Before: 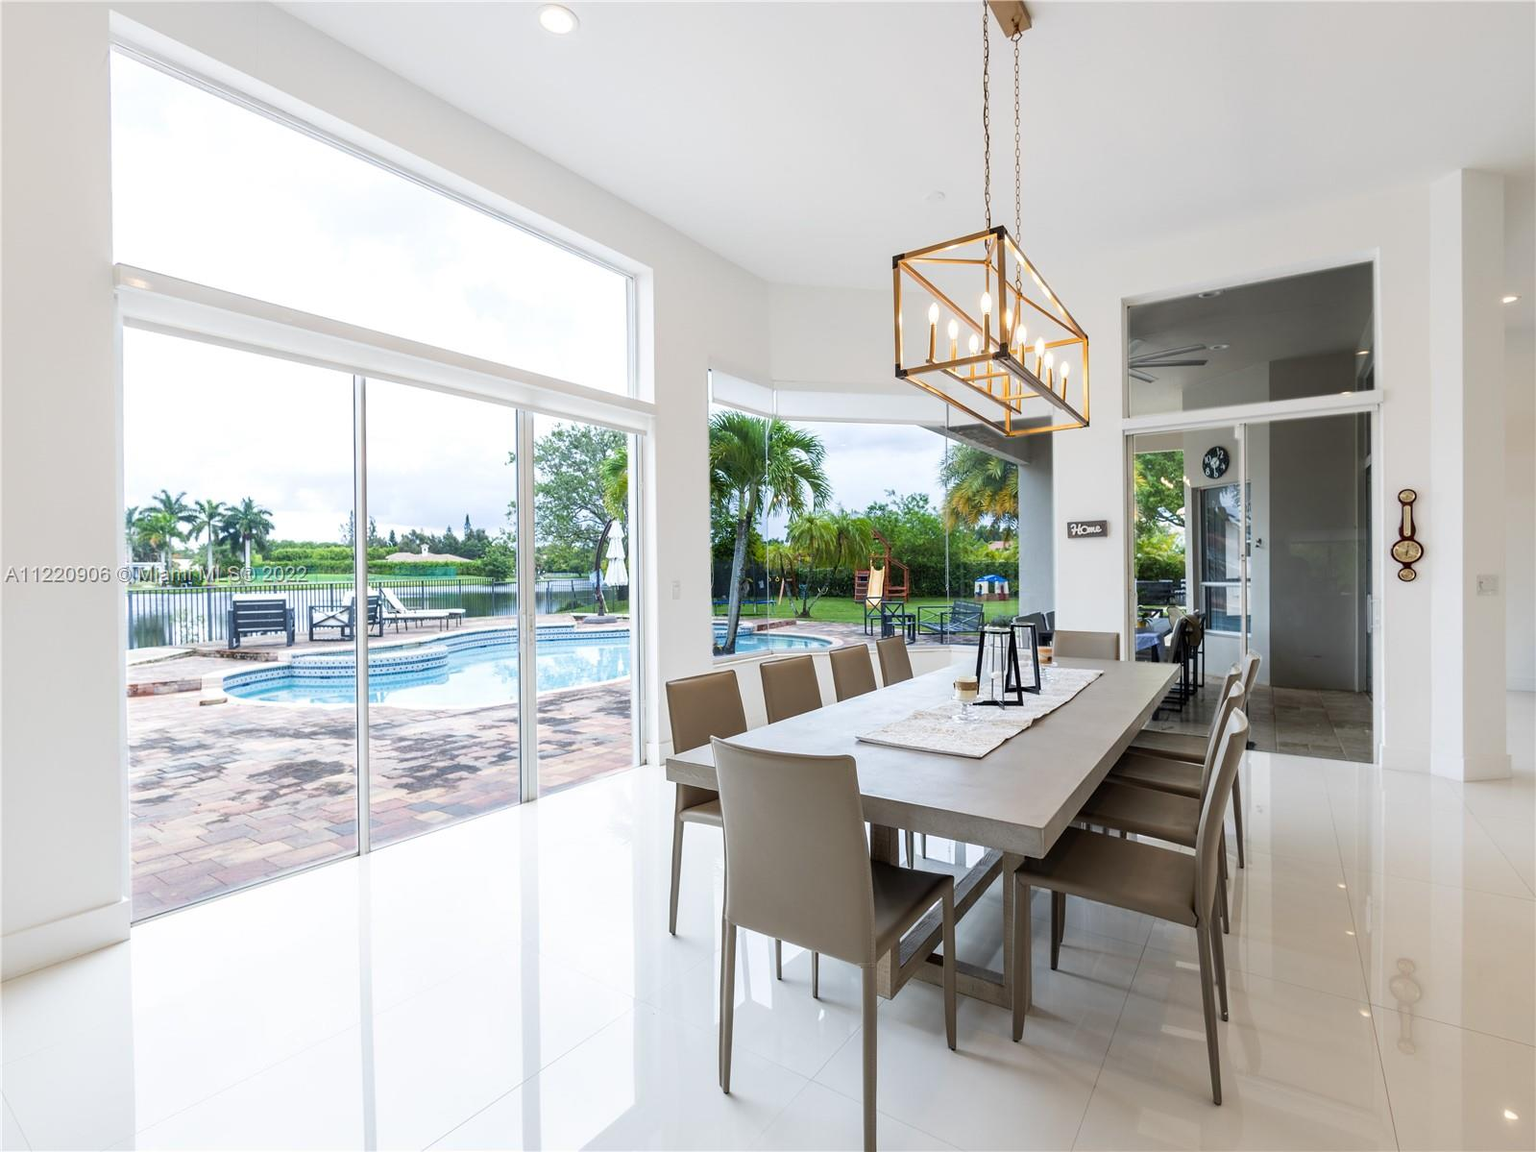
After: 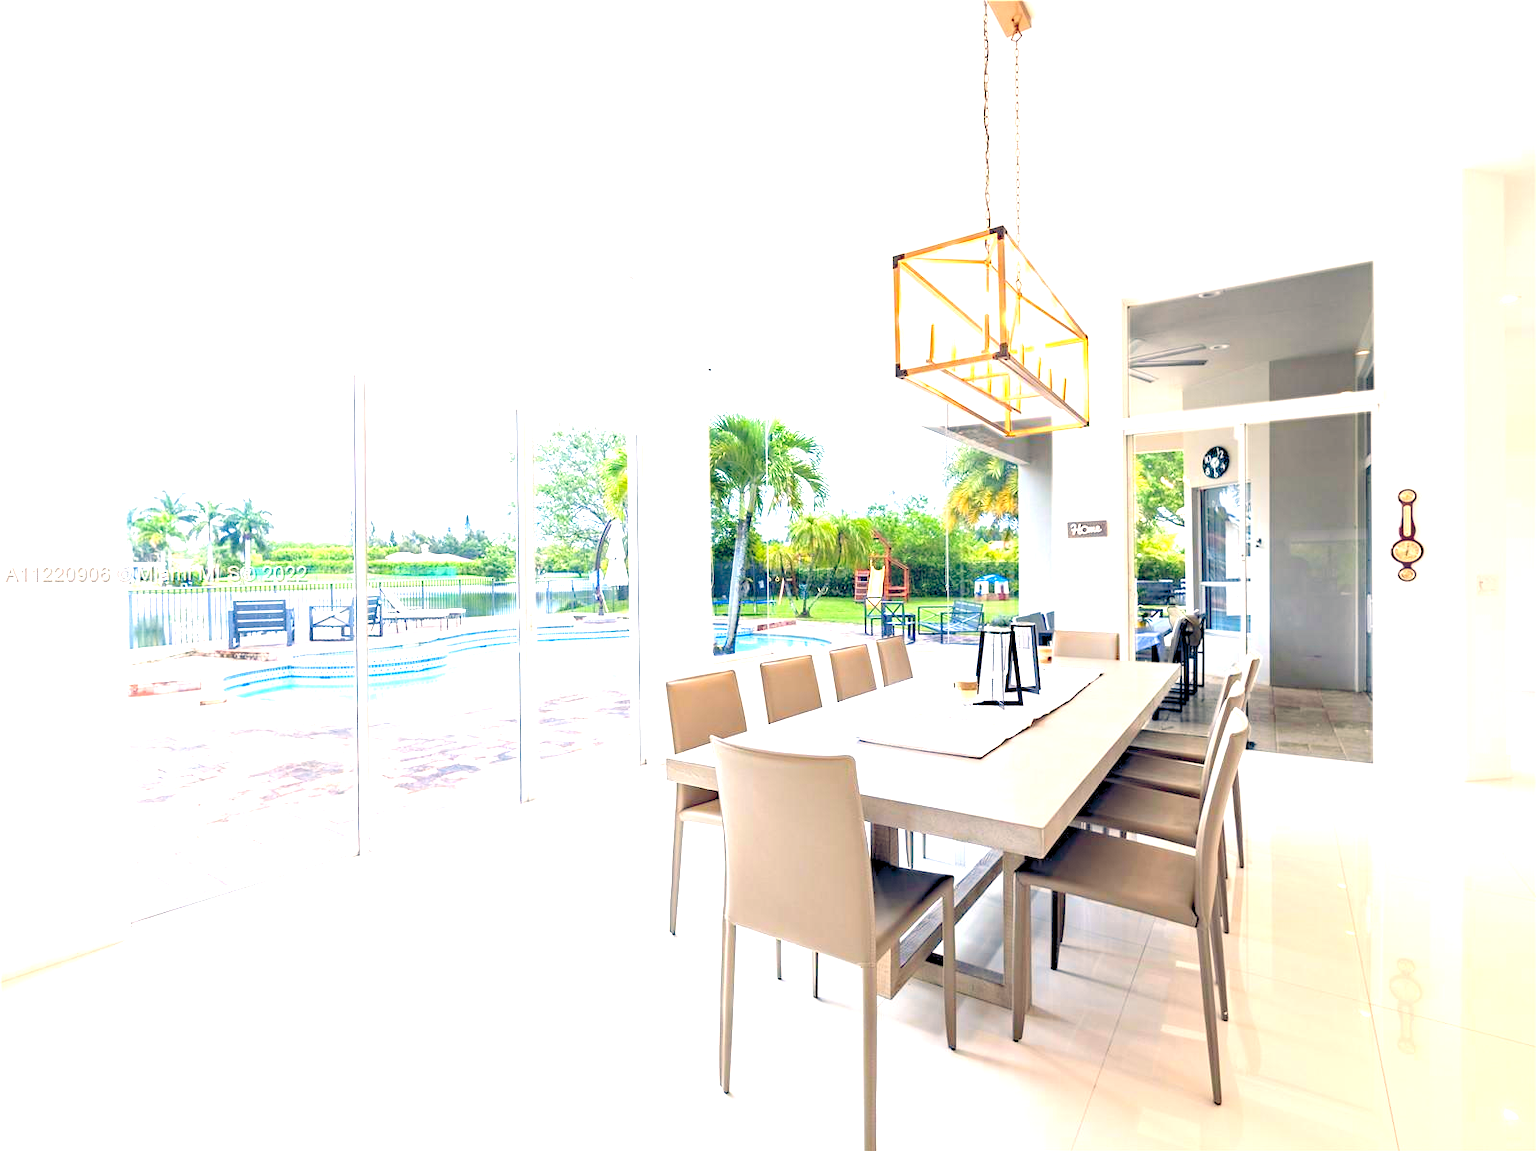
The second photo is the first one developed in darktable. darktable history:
exposure: exposure 0.95 EV, compensate highlight preservation false
levels: levels [0.036, 0.364, 0.827]
haze removal: compatibility mode true, adaptive false
color balance rgb: shadows lift › hue 87.51°, highlights gain › chroma 3.21%, highlights gain › hue 55.1°, global offset › chroma 0.15%, global offset › hue 253.66°, linear chroma grading › global chroma 0.5%
